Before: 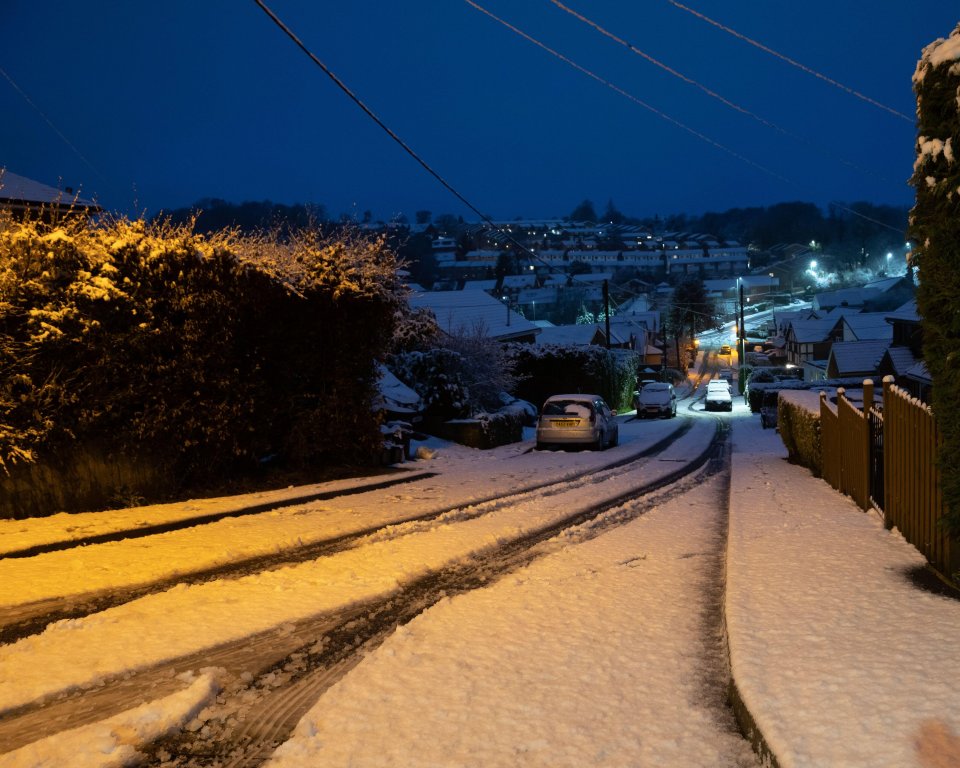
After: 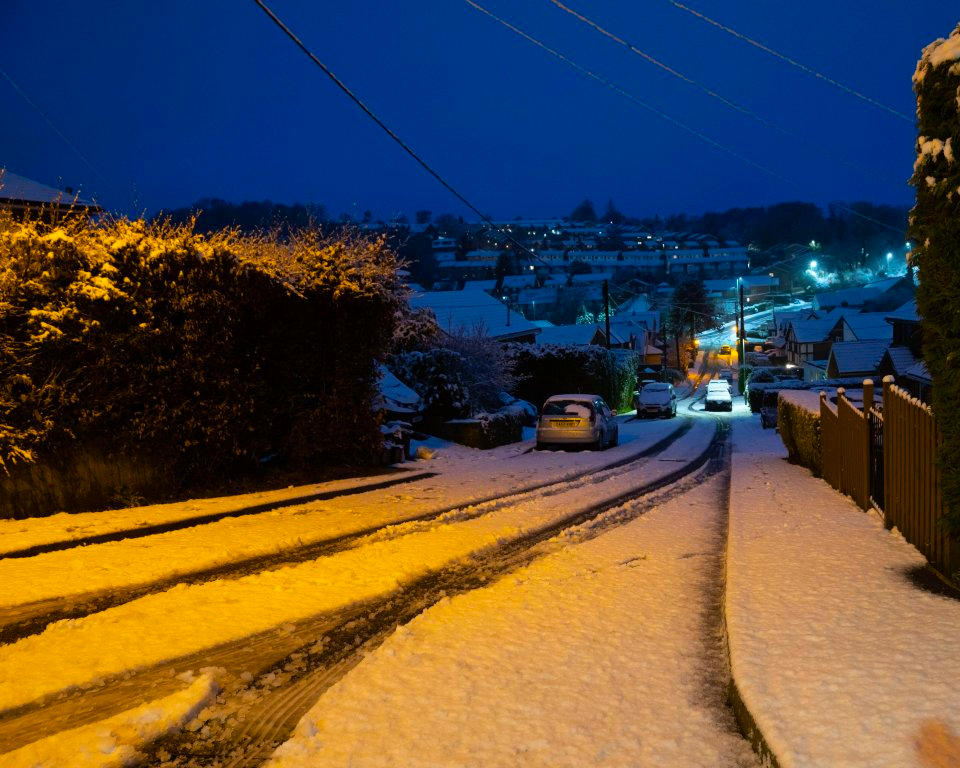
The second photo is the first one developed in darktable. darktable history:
color balance rgb: highlights gain › chroma 0.132%, highlights gain › hue 331.42°, linear chroma grading › global chroma 15.201%, perceptual saturation grading › global saturation 19.64%, global vibrance 20%
